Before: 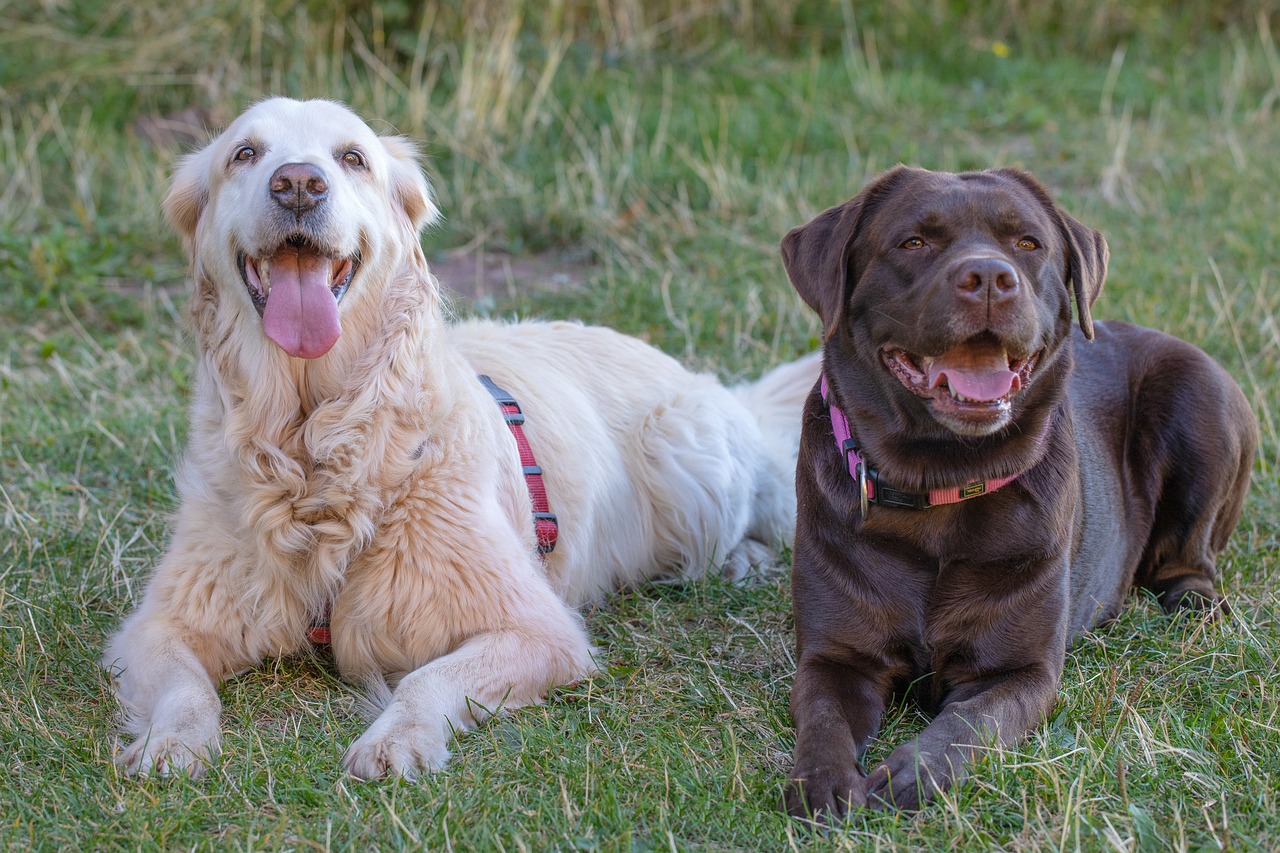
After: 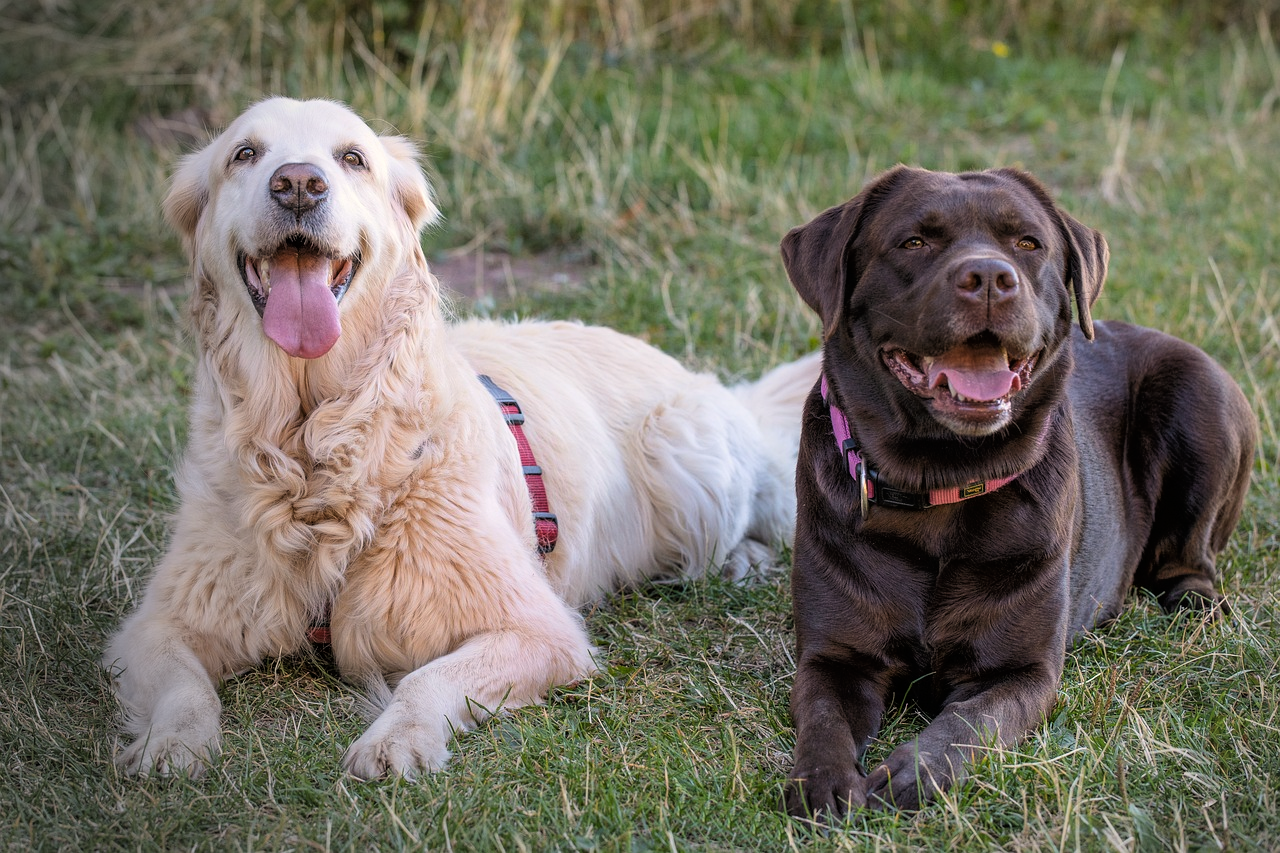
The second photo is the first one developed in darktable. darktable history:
tone curve: curves: ch0 [(0, 0) (0.118, 0.034) (0.182, 0.124) (0.265, 0.214) (0.504, 0.508) (0.783, 0.825) (1, 1)], color space Lab, linked channels, preserve colors none
white balance: red 1.009, blue 1.027
color calibration: x 0.329, y 0.345, temperature 5633 K
vignetting: fall-off start 73.57%, center (0.22, -0.235)
